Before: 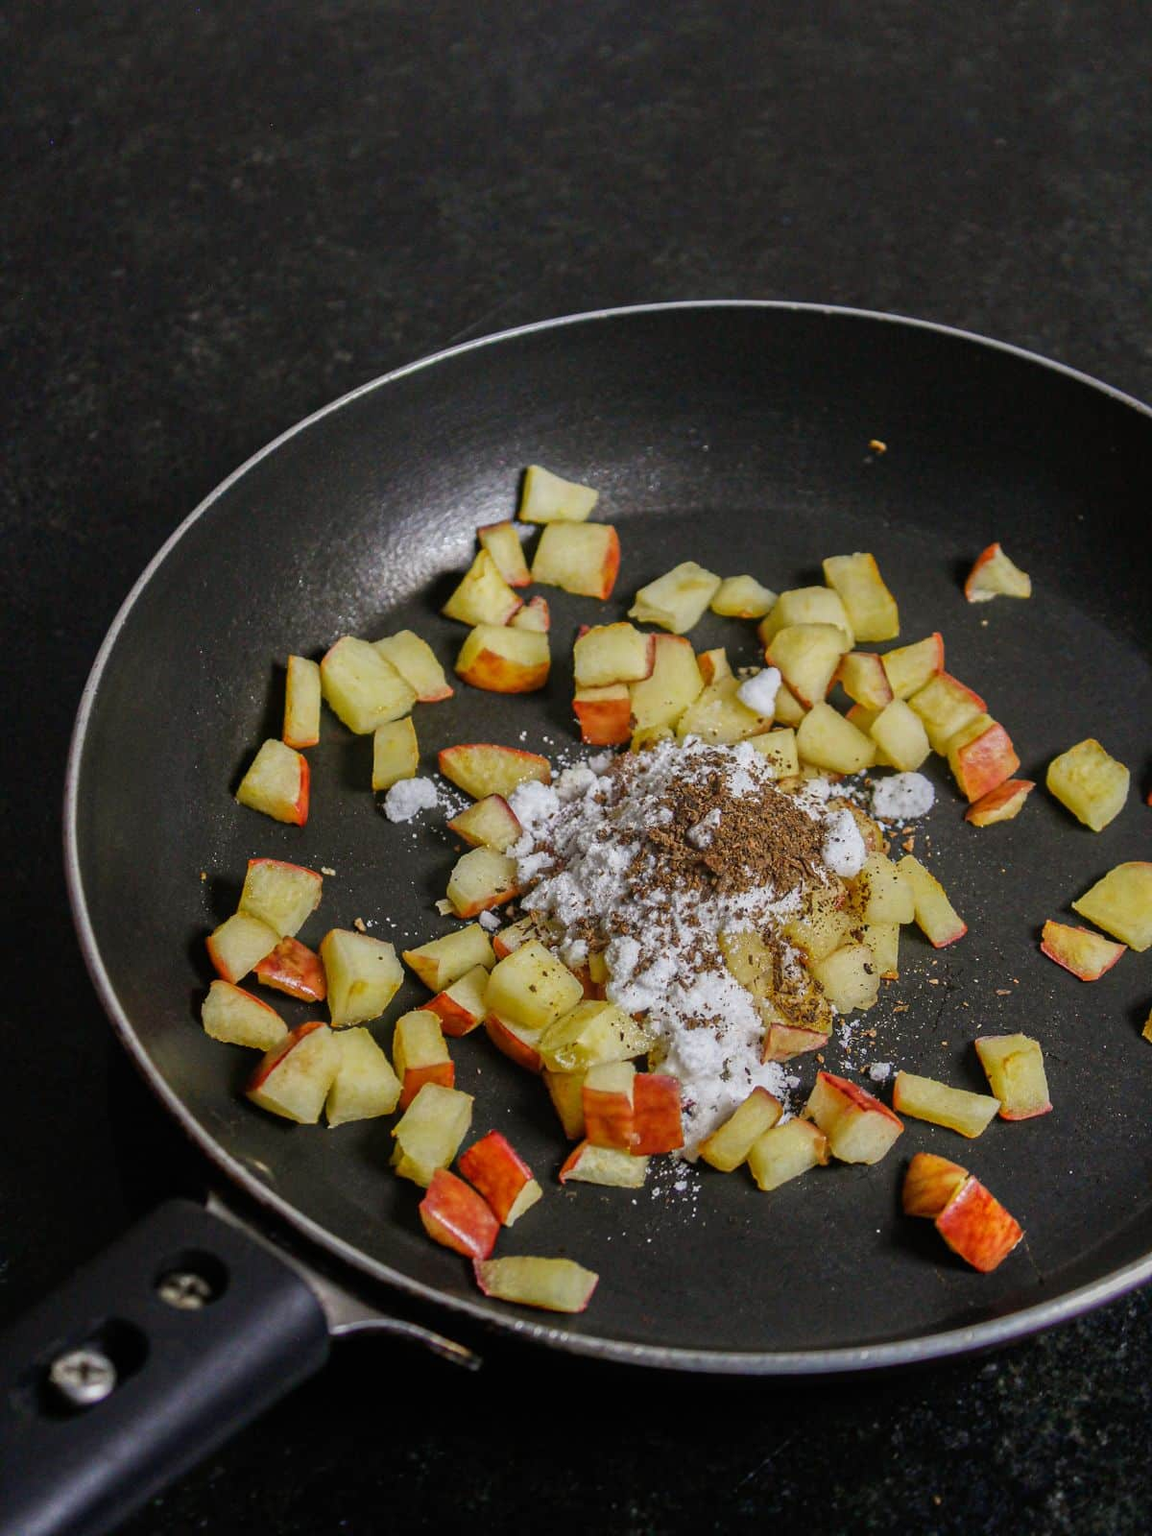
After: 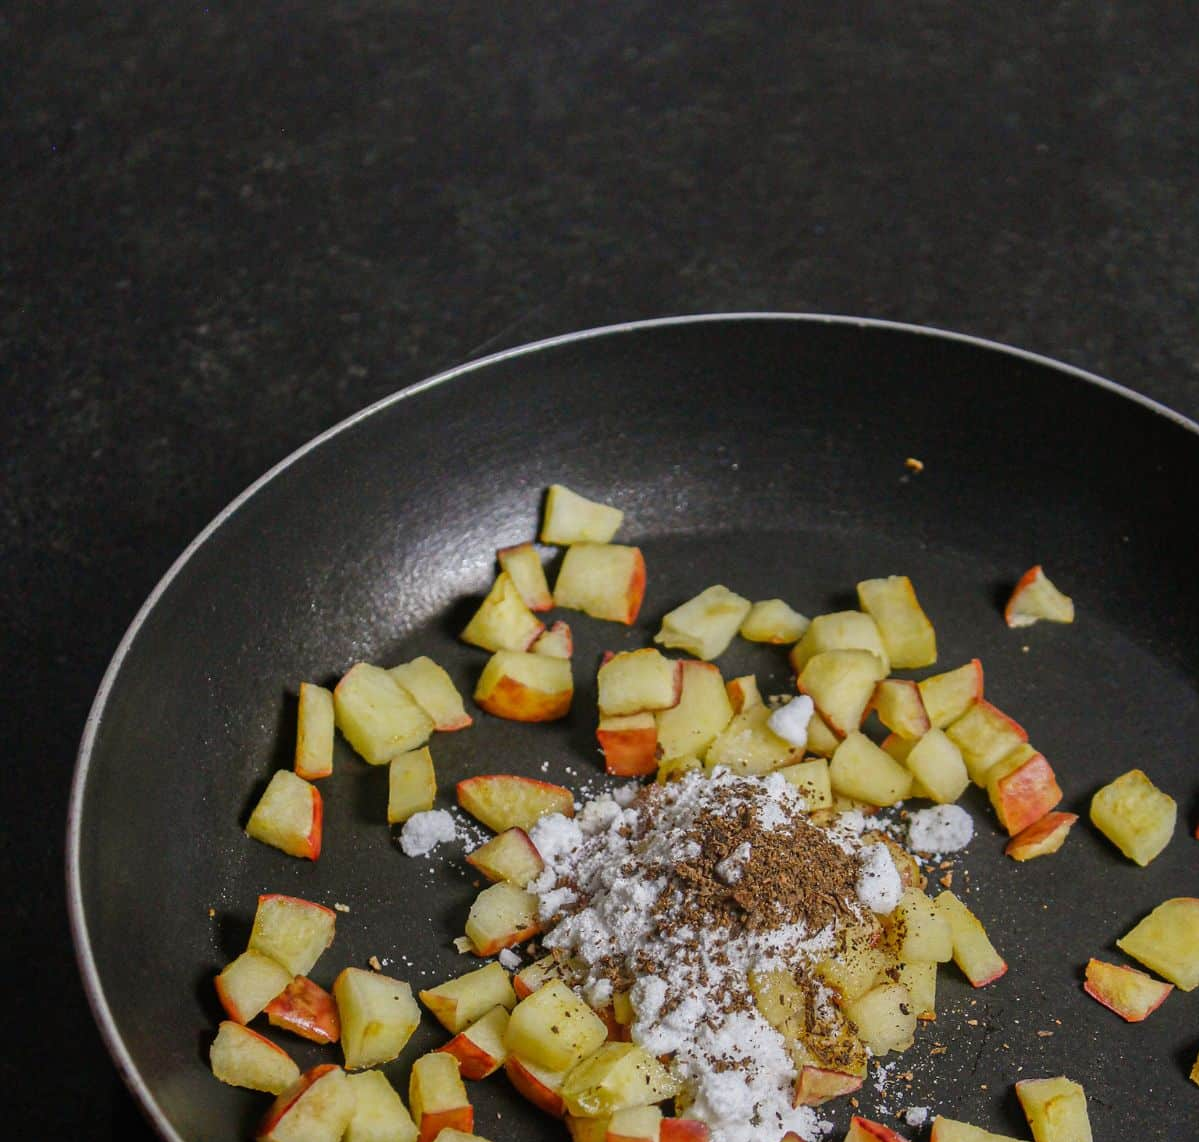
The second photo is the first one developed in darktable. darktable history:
crop: bottom 28.576%
exposure: compensate highlight preservation false
